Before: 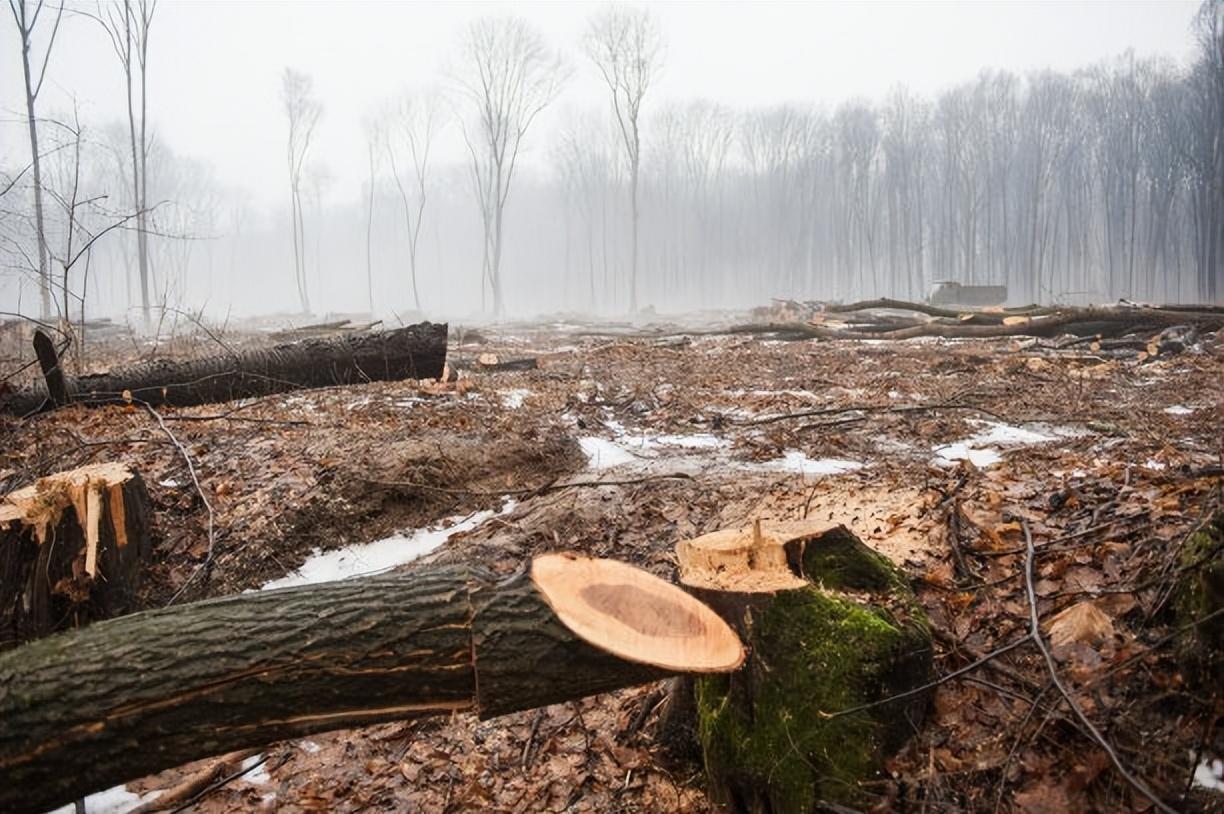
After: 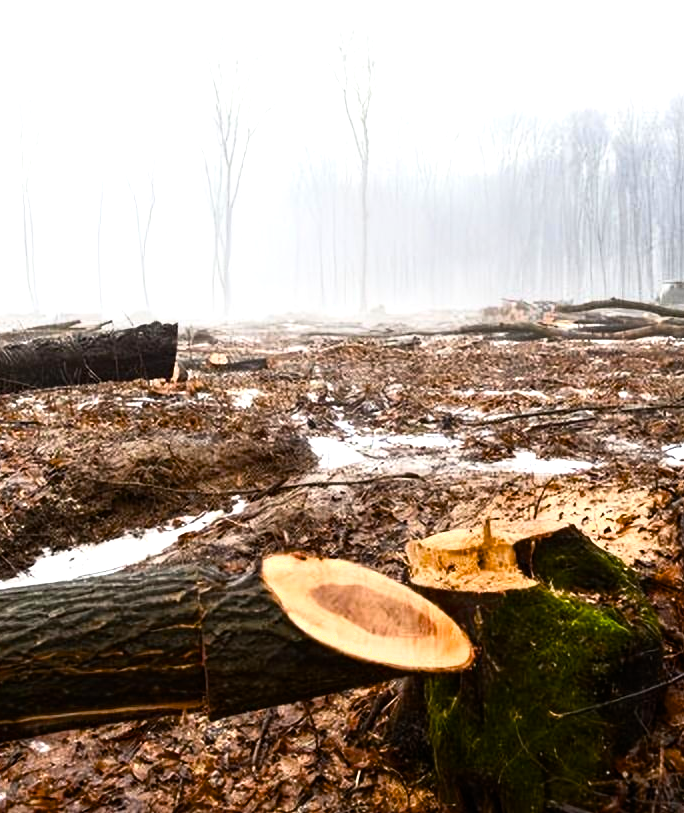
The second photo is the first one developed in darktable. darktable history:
crop: left 22.11%, right 22.002%, bottom 0.009%
color balance rgb: perceptual saturation grading › global saturation 30.747%, perceptual brilliance grading › global brilliance 15.73%, perceptual brilliance grading › shadows -34.543%, global vibrance 9.541%, contrast 14.919%, saturation formula JzAzBz (2021)
shadows and highlights: shadows -1.26, highlights 40.56
